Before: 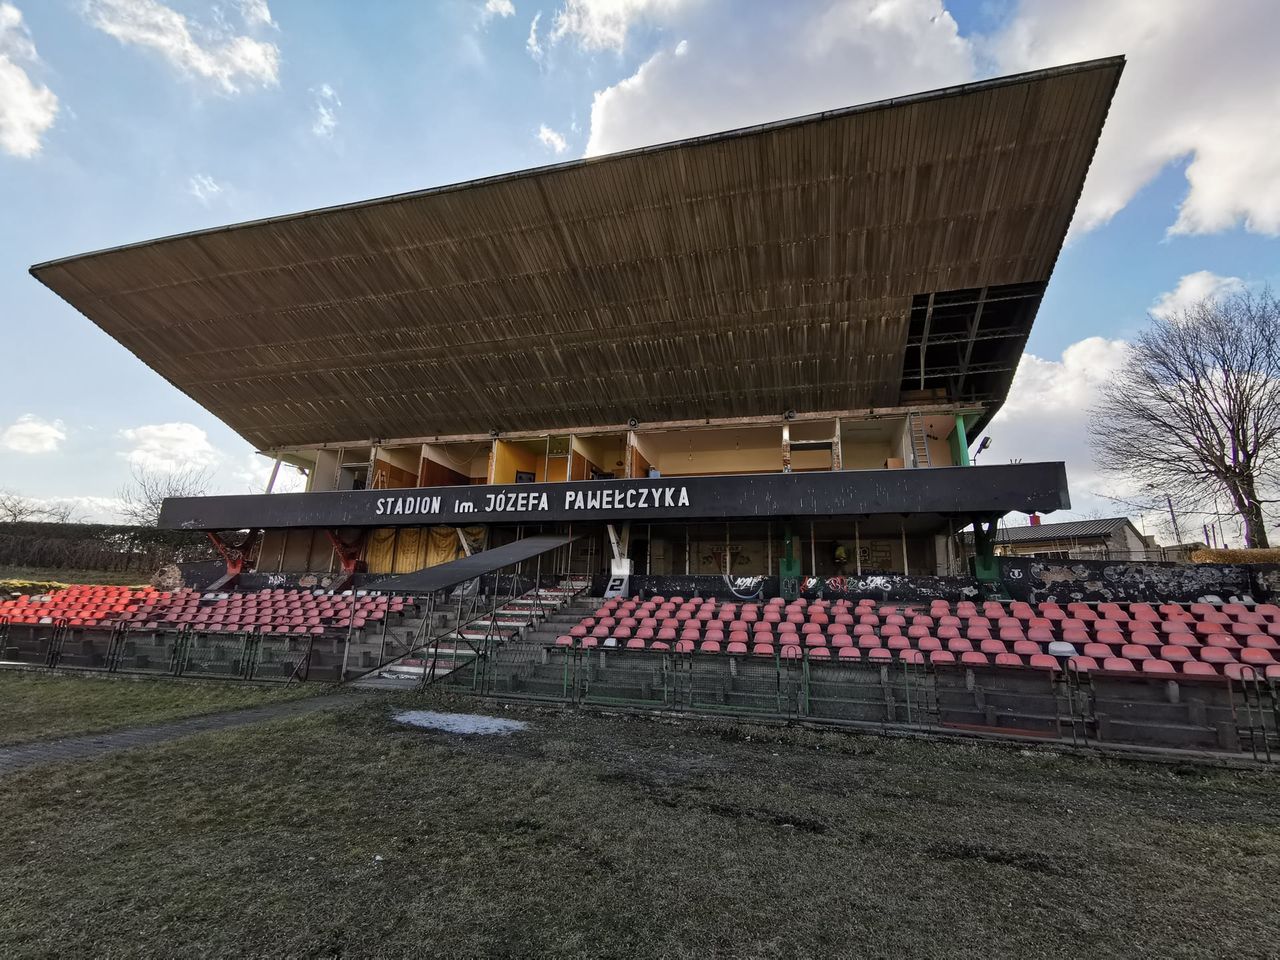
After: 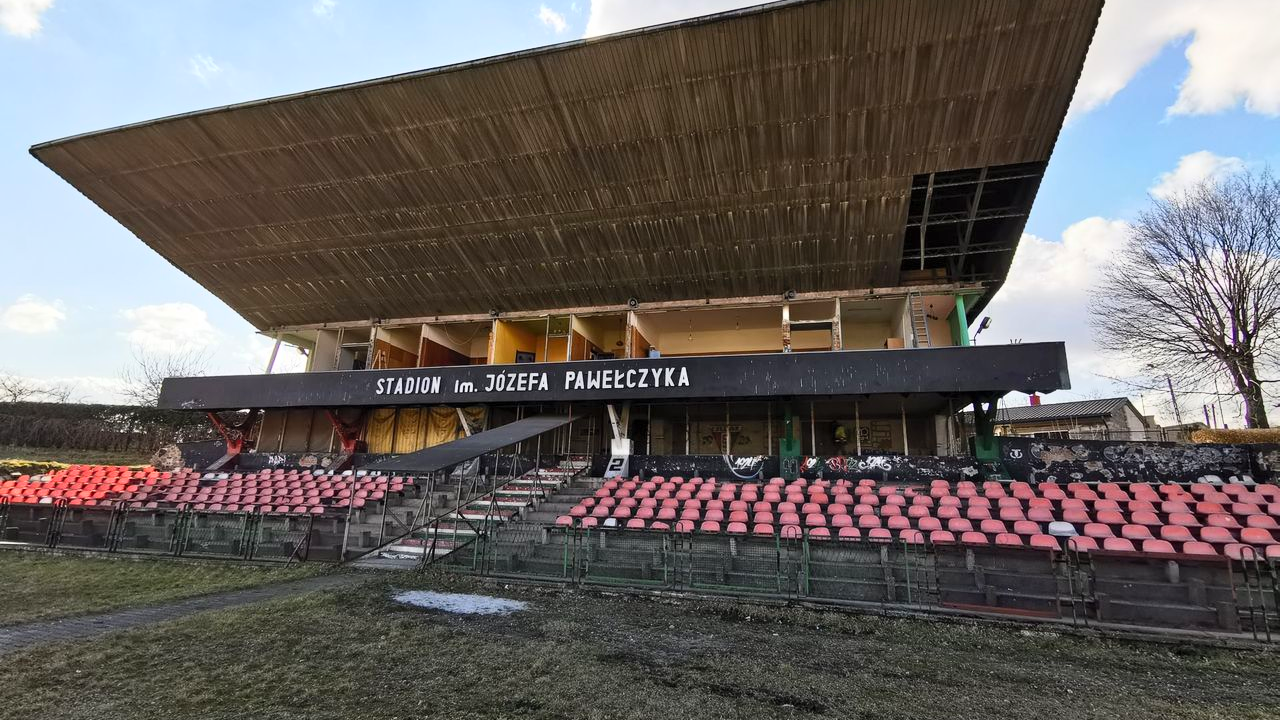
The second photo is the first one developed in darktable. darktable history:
contrast brightness saturation: contrast 0.2, brightness 0.16, saturation 0.22
crop and rotate: top 12.5%, bottom 12.5%
